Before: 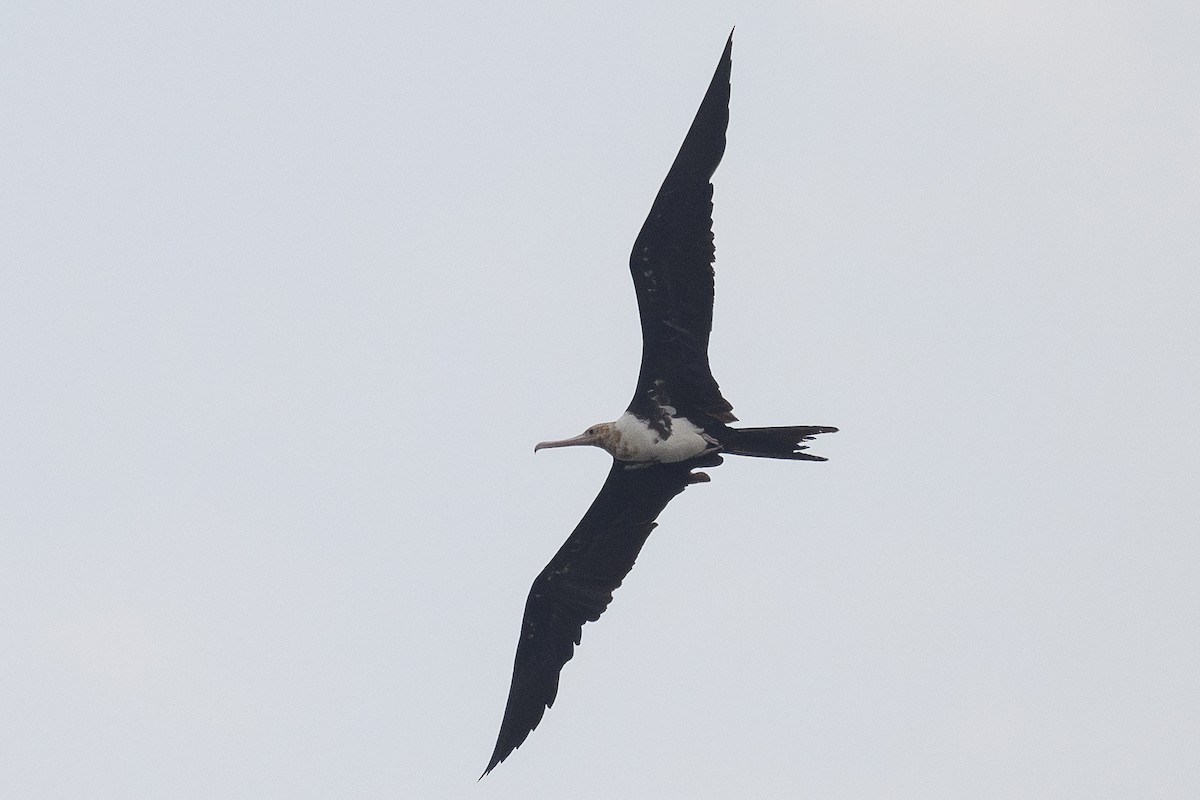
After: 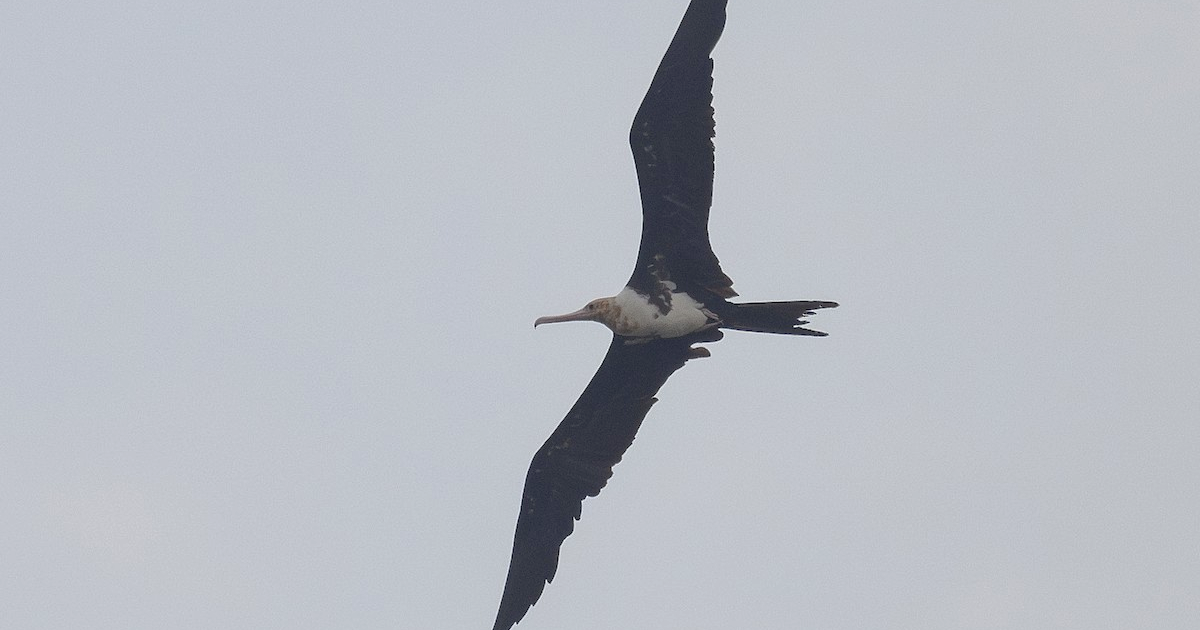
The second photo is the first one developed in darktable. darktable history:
shadows and highlights: on, module defaults
crop and rotate: top 15.71%, bottom 5.533%
